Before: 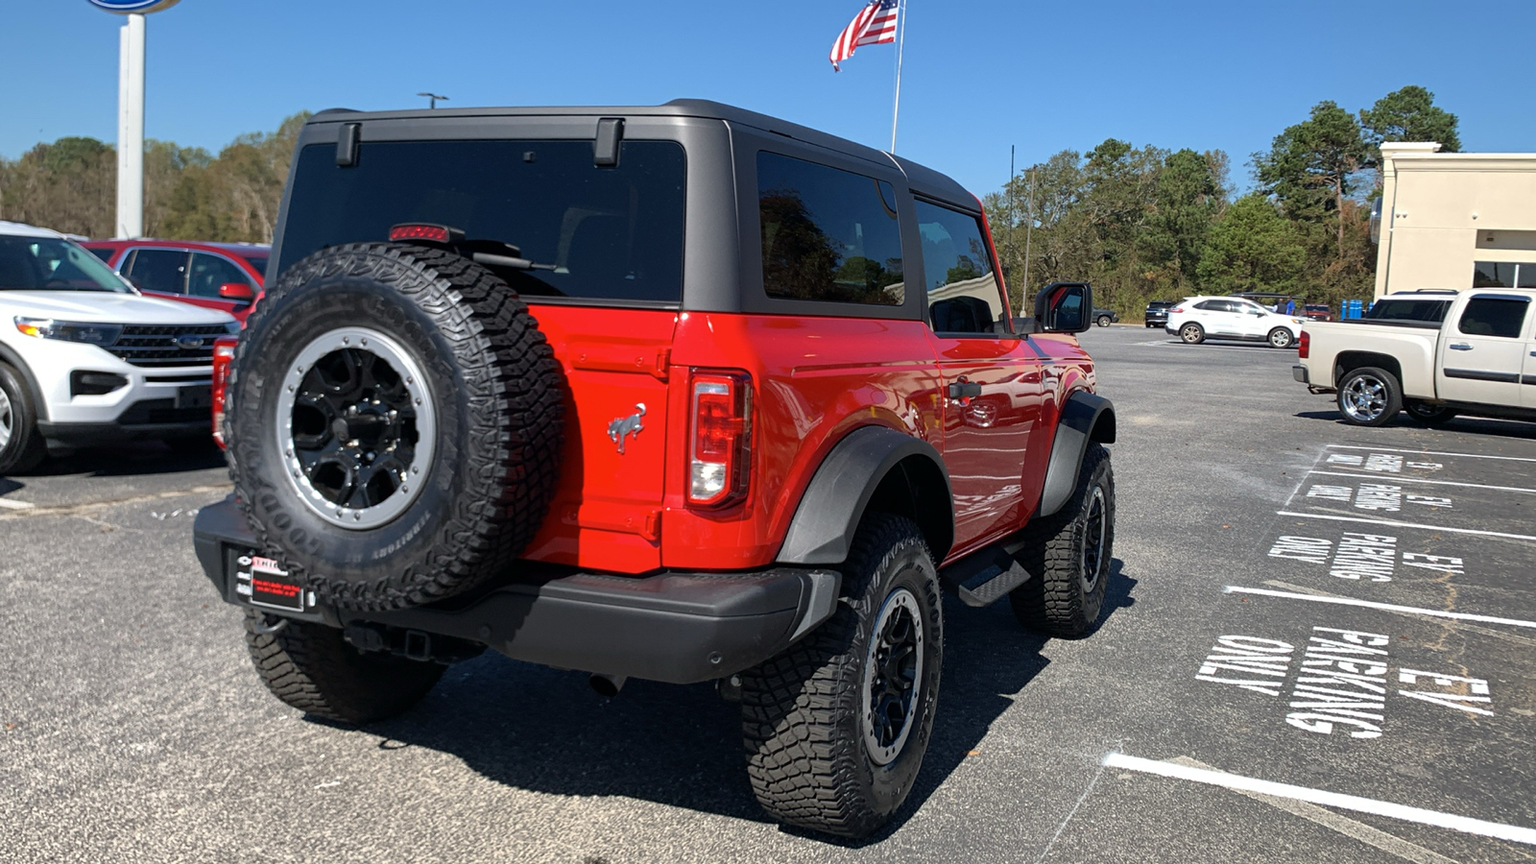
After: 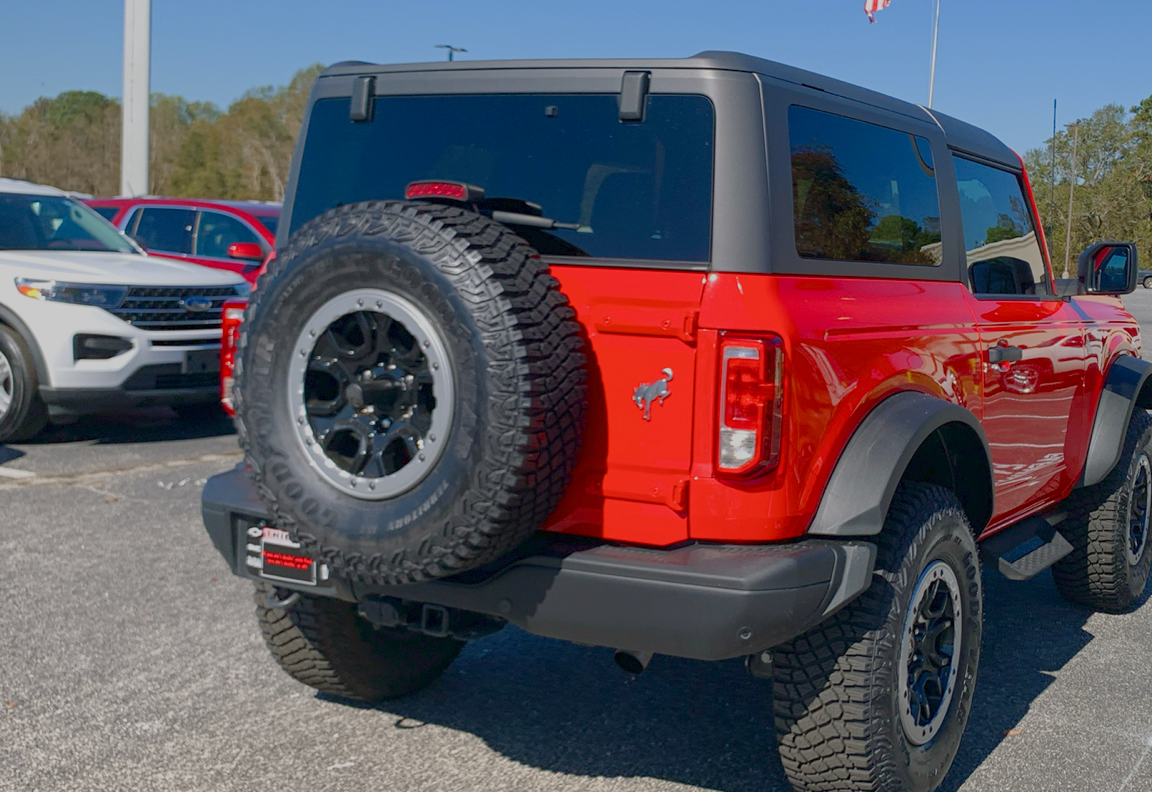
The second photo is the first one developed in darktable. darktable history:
crop: top 5.803%, right 27.864%, bottom 5.804%
color balance rgb: shadows lift › chroma 1%, shadows lift › hue 113°, highlights gain › chroma 0.2%, highlights gain › hue 333°, perceptual saturation grading › global saturation 20%, perceptual saturation grading › highlights -50%, perceptual saturation grading › shadows 25%, contrast -30%
